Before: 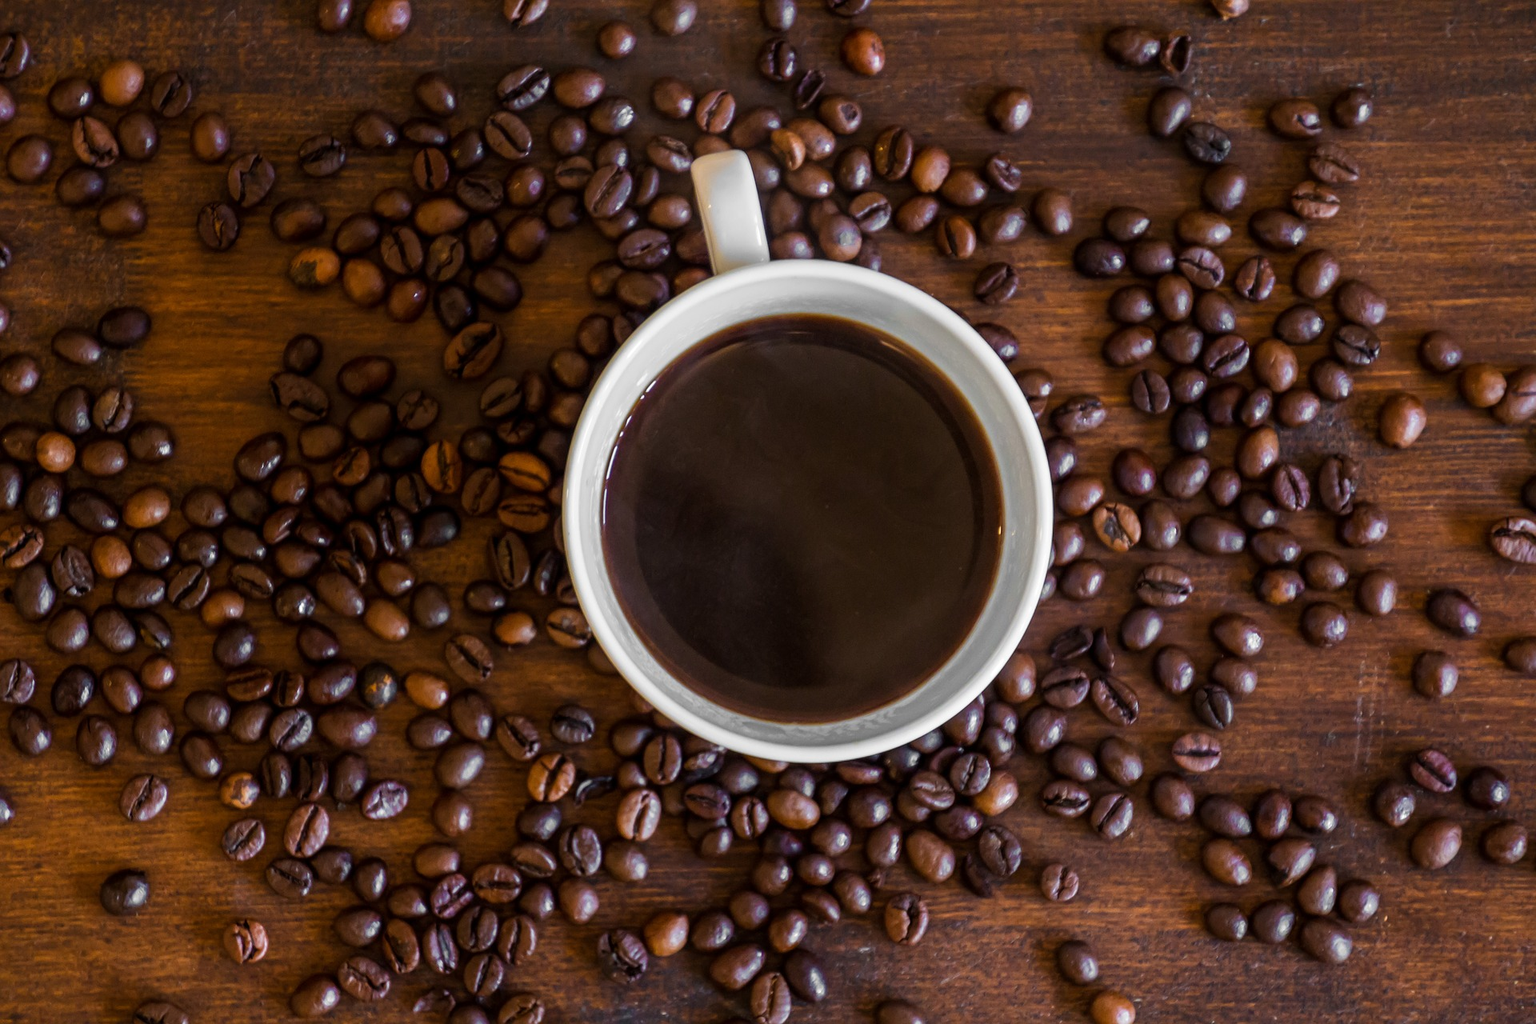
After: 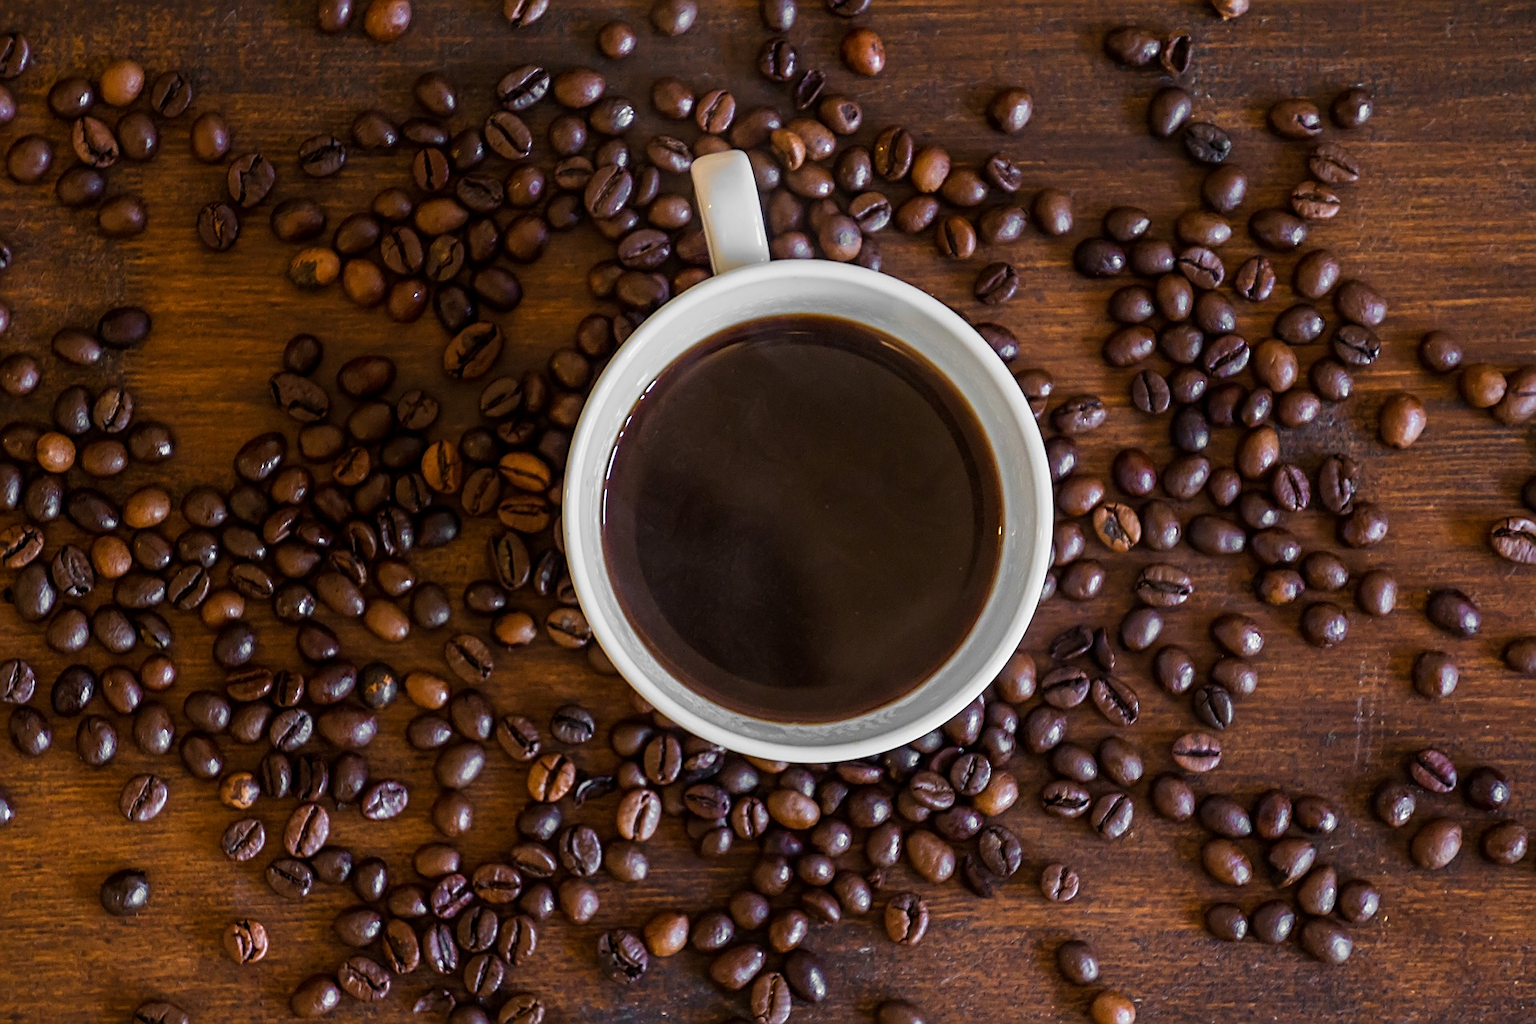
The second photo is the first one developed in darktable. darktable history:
tone equalizer: -8 EV -0.002 EV, -7 EV 0.005 EV, -6 EV -0.009 EV, -5 EV 0.011 EV, -4 EV -0.012 EV, -3 EV 0.007 EV, -2 EV -0.062 EV, -1 EV -0.293 EV, +0 EV -0.582 EV, smoothing diameter 2%, edges refinement/feathering 20, mask exposure compensation -1.57 EV, filter diffusion 5
sharpen: amount 0.55
